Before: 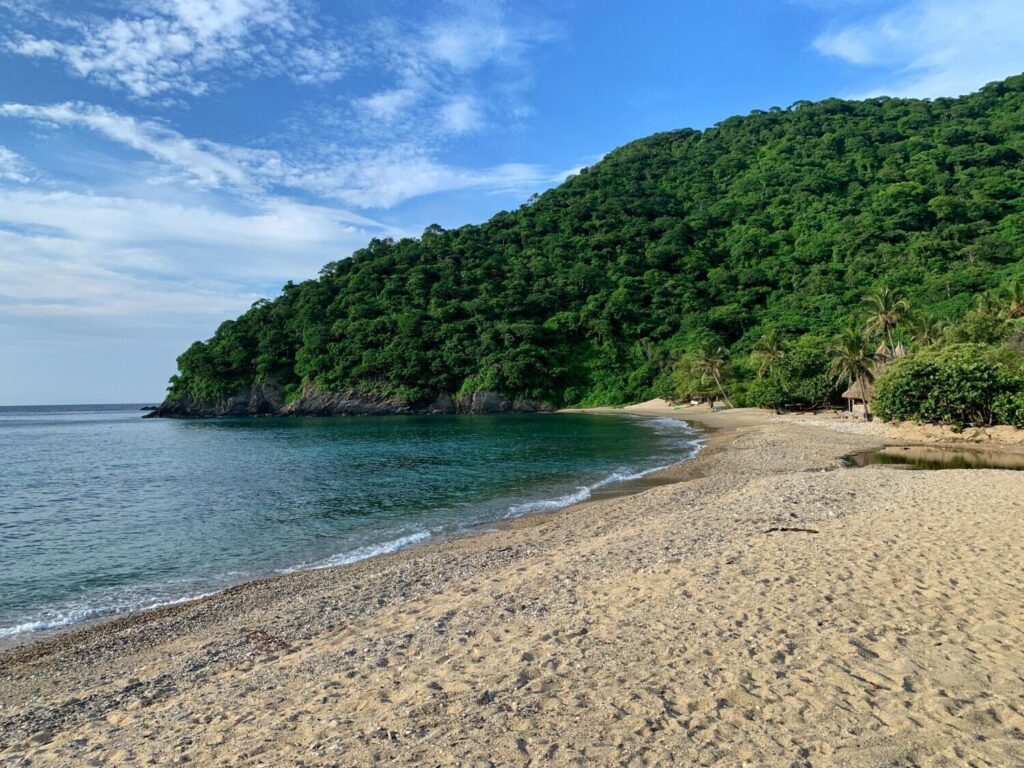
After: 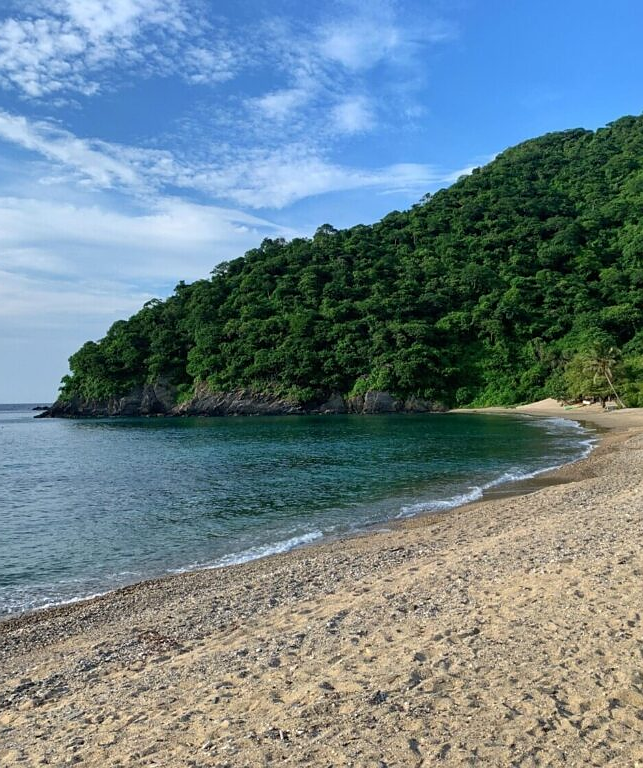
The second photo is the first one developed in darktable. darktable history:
sharpen: radius 1
crop: left 10.644%, right 26.528%
